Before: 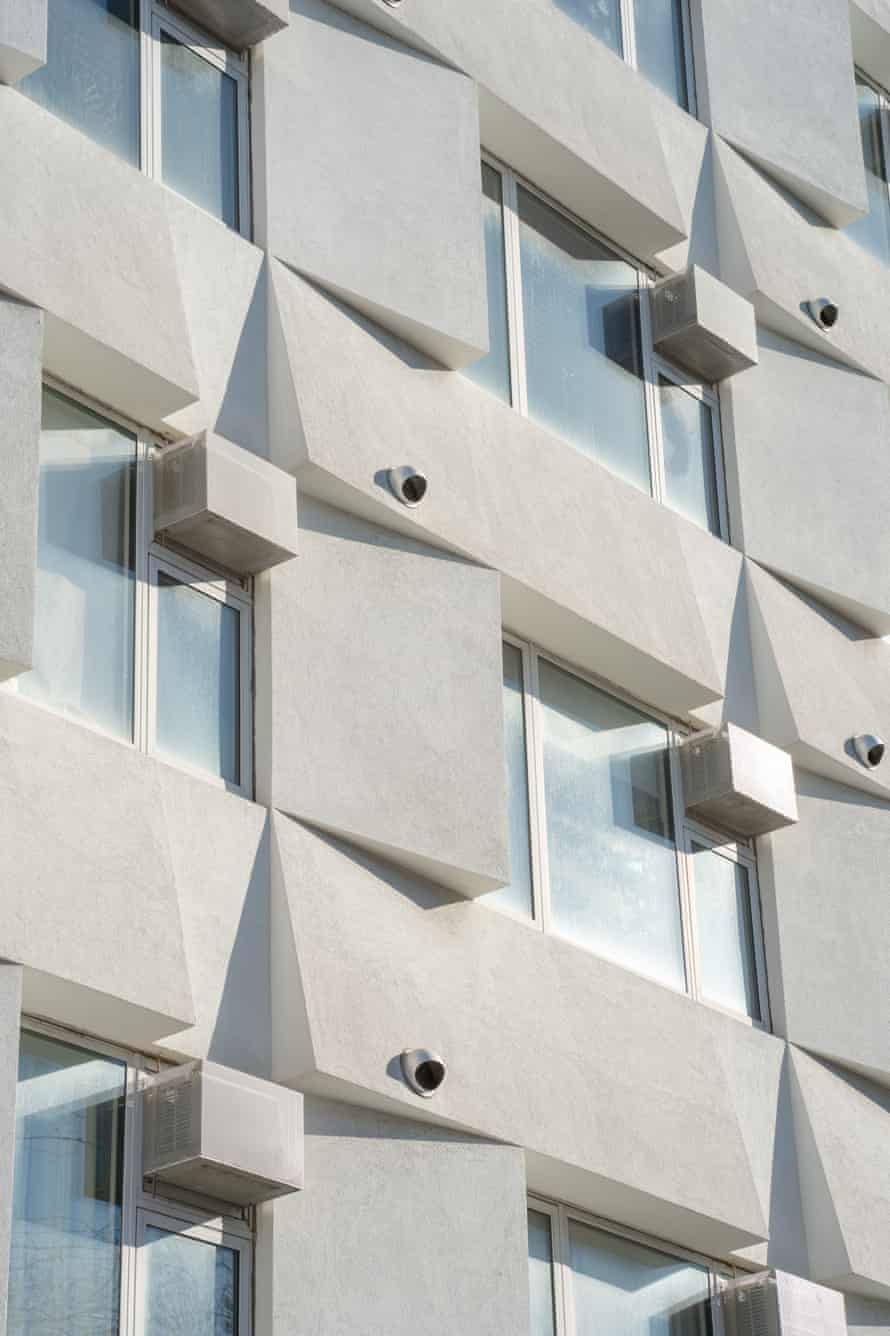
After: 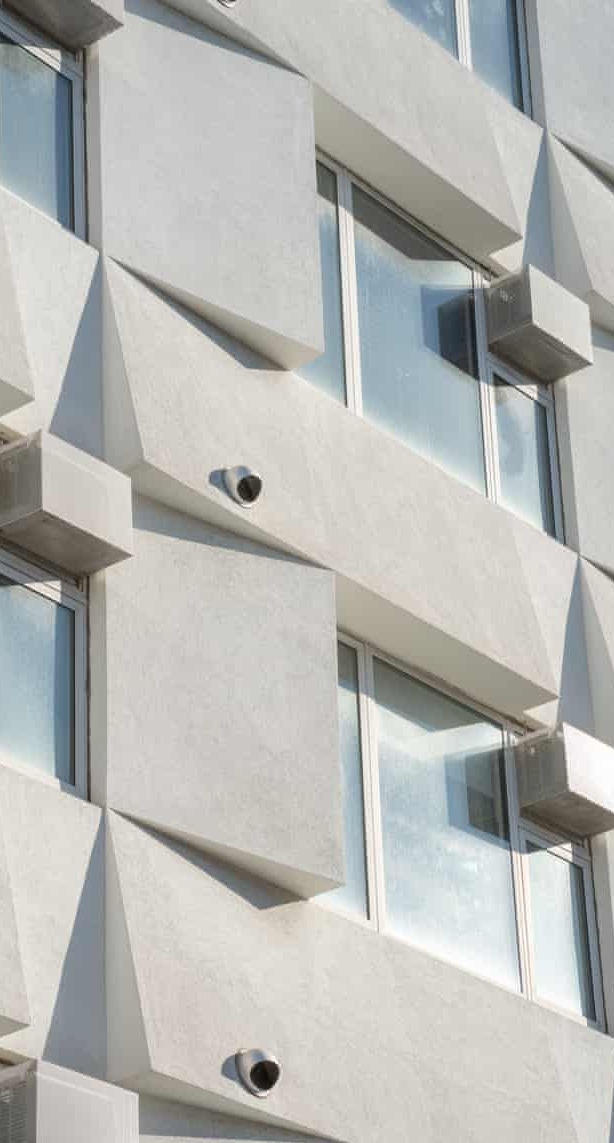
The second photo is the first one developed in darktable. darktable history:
crop: left 18.64%, right 12.26%, bottom 14.439%
